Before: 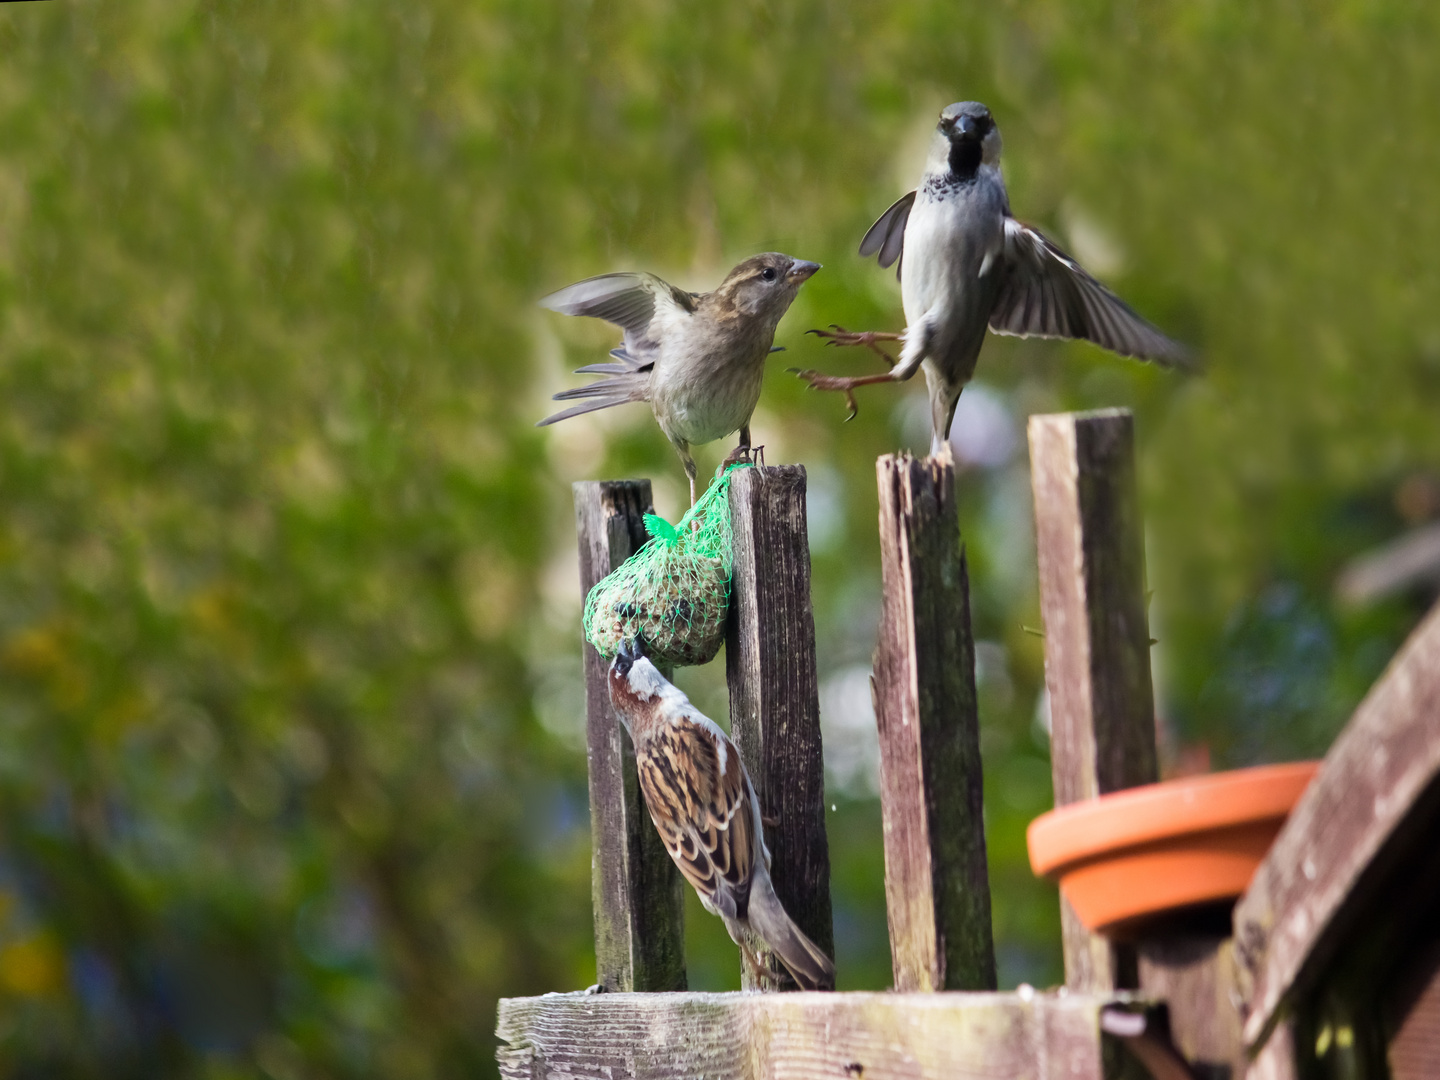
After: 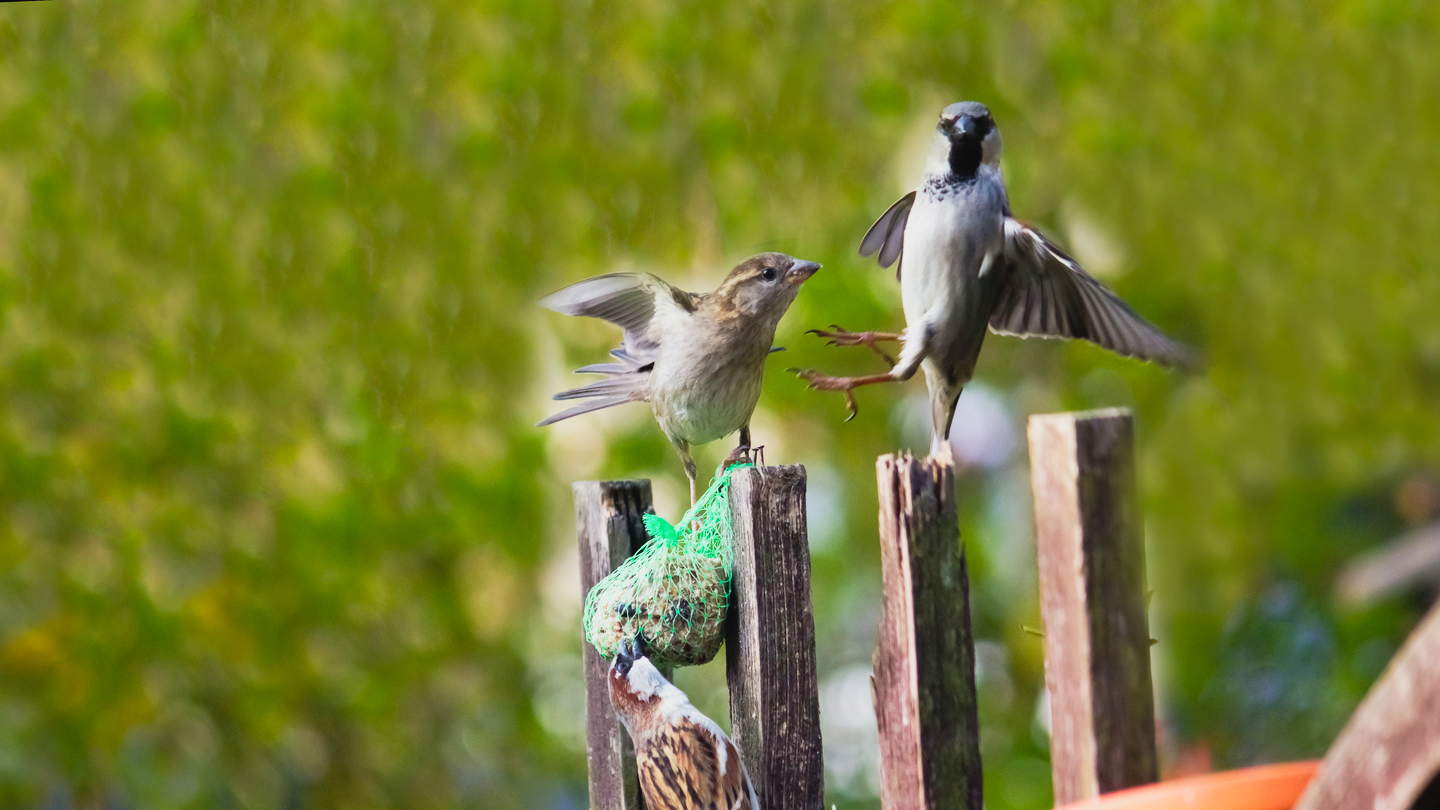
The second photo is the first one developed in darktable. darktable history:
tone curve: curves: ch0 [(0, 0) (0.128, 0.068) (0.292, 0.274) (0.46, 0.482) (0.653, 0.717) (0.819, 0.869) (0.998, 0.969)]; ch1 [(0, 0) (0.384, 0.365) (0.463, 0.45) (0.486, 0.486) (0.503, 0.504) (0.517, 0.517) (0.549, 0.572) (0.583, 0.615) (0.672, 0.699) (0.774, 0.817) (1, 1)]; ch2 [(0, 0) (0.374, 0.344) (0.446, 0.443) (0.494, 0.5) (0.527, 0.529) (0.565, 0.591) (0.644, 0.682) (1, 1)], preserve colors none
crop: bottom 24.981%
contrast brightness saturation: contrast -0.093, brightness 0.053, saturation 0.084
exposure: exposure 0.014 EV, compensate highlight preservation false
